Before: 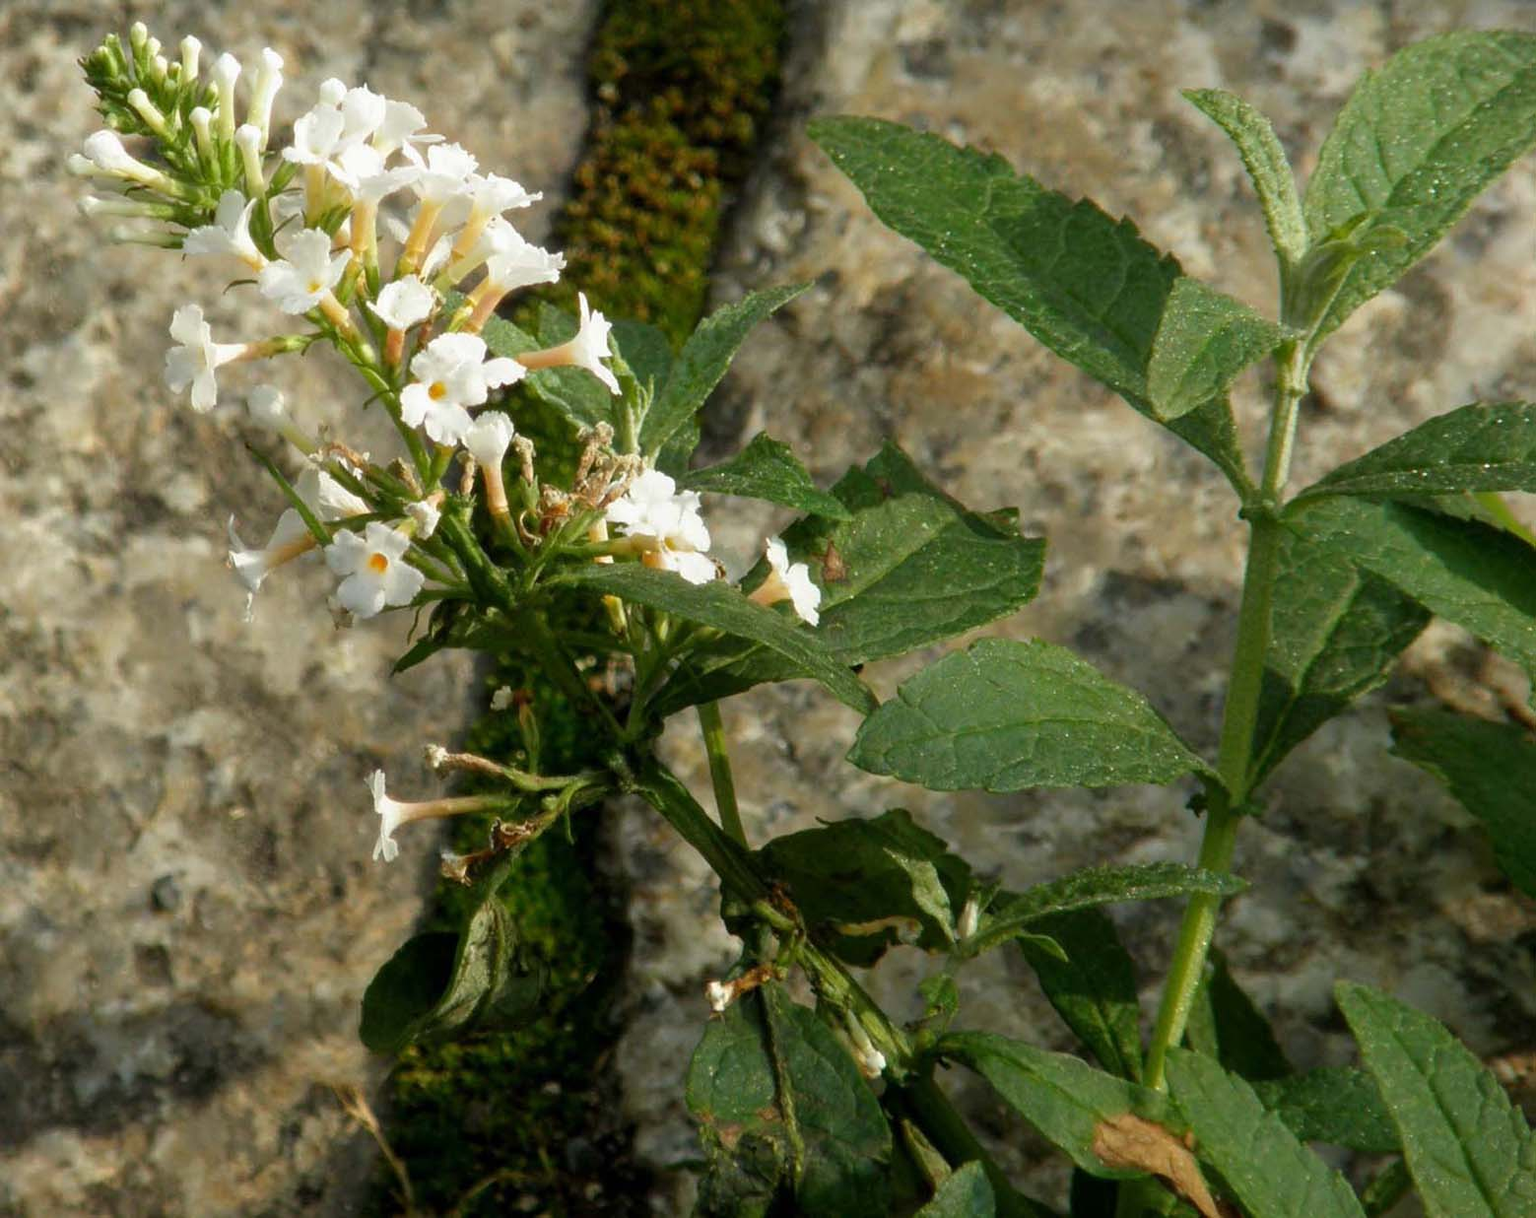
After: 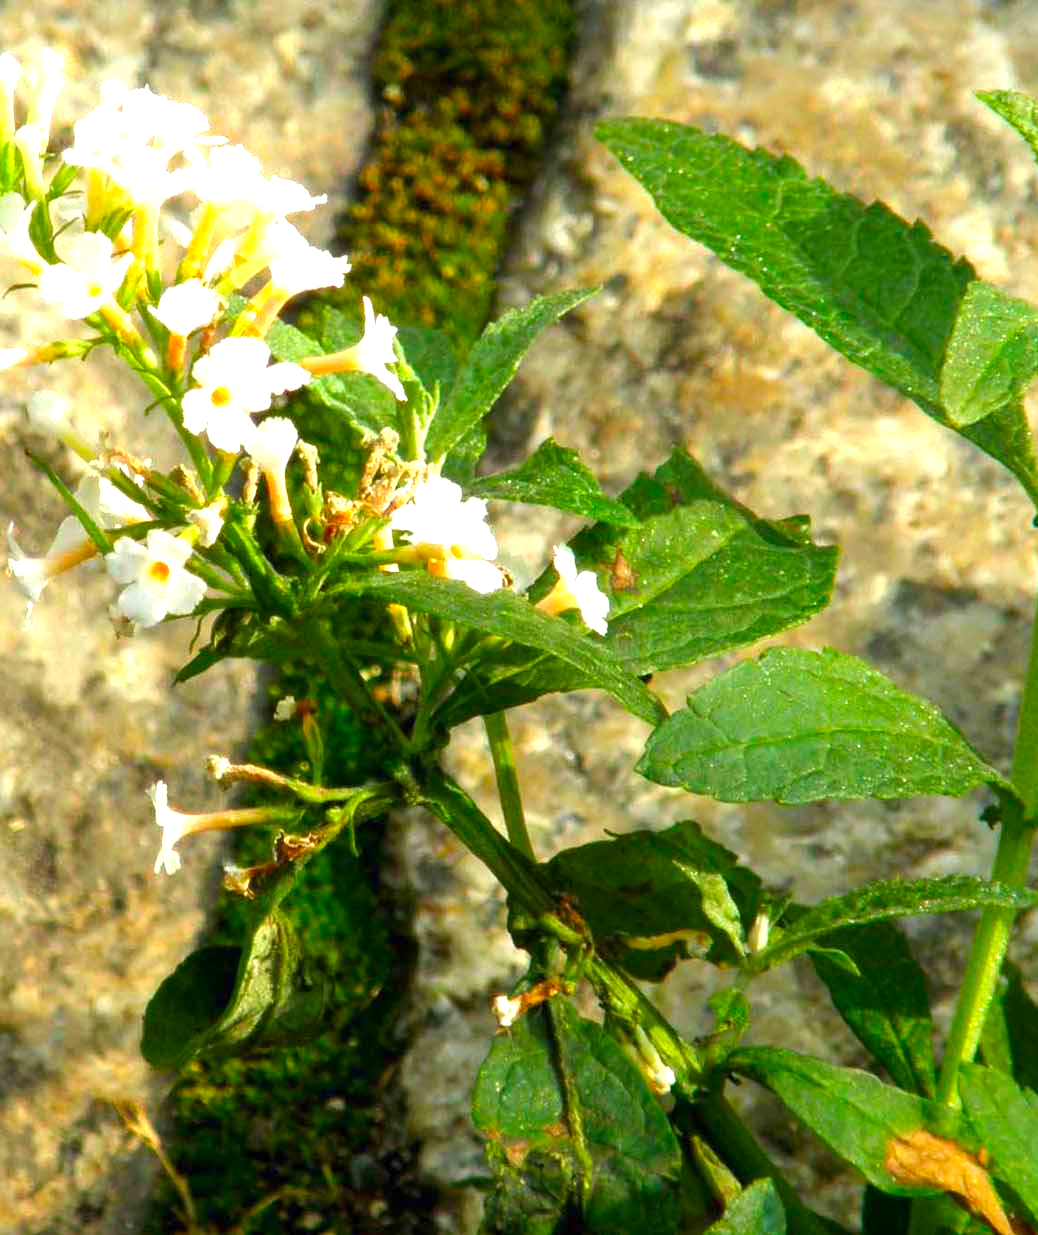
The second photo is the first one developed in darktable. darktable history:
exposure: exposure 1.235 EV, compensate exposure bias true, compensate highlight preservation false
crop and rotate: left 14.383%, right 18.992%
contrast brightness saturation: saturation 0.501
